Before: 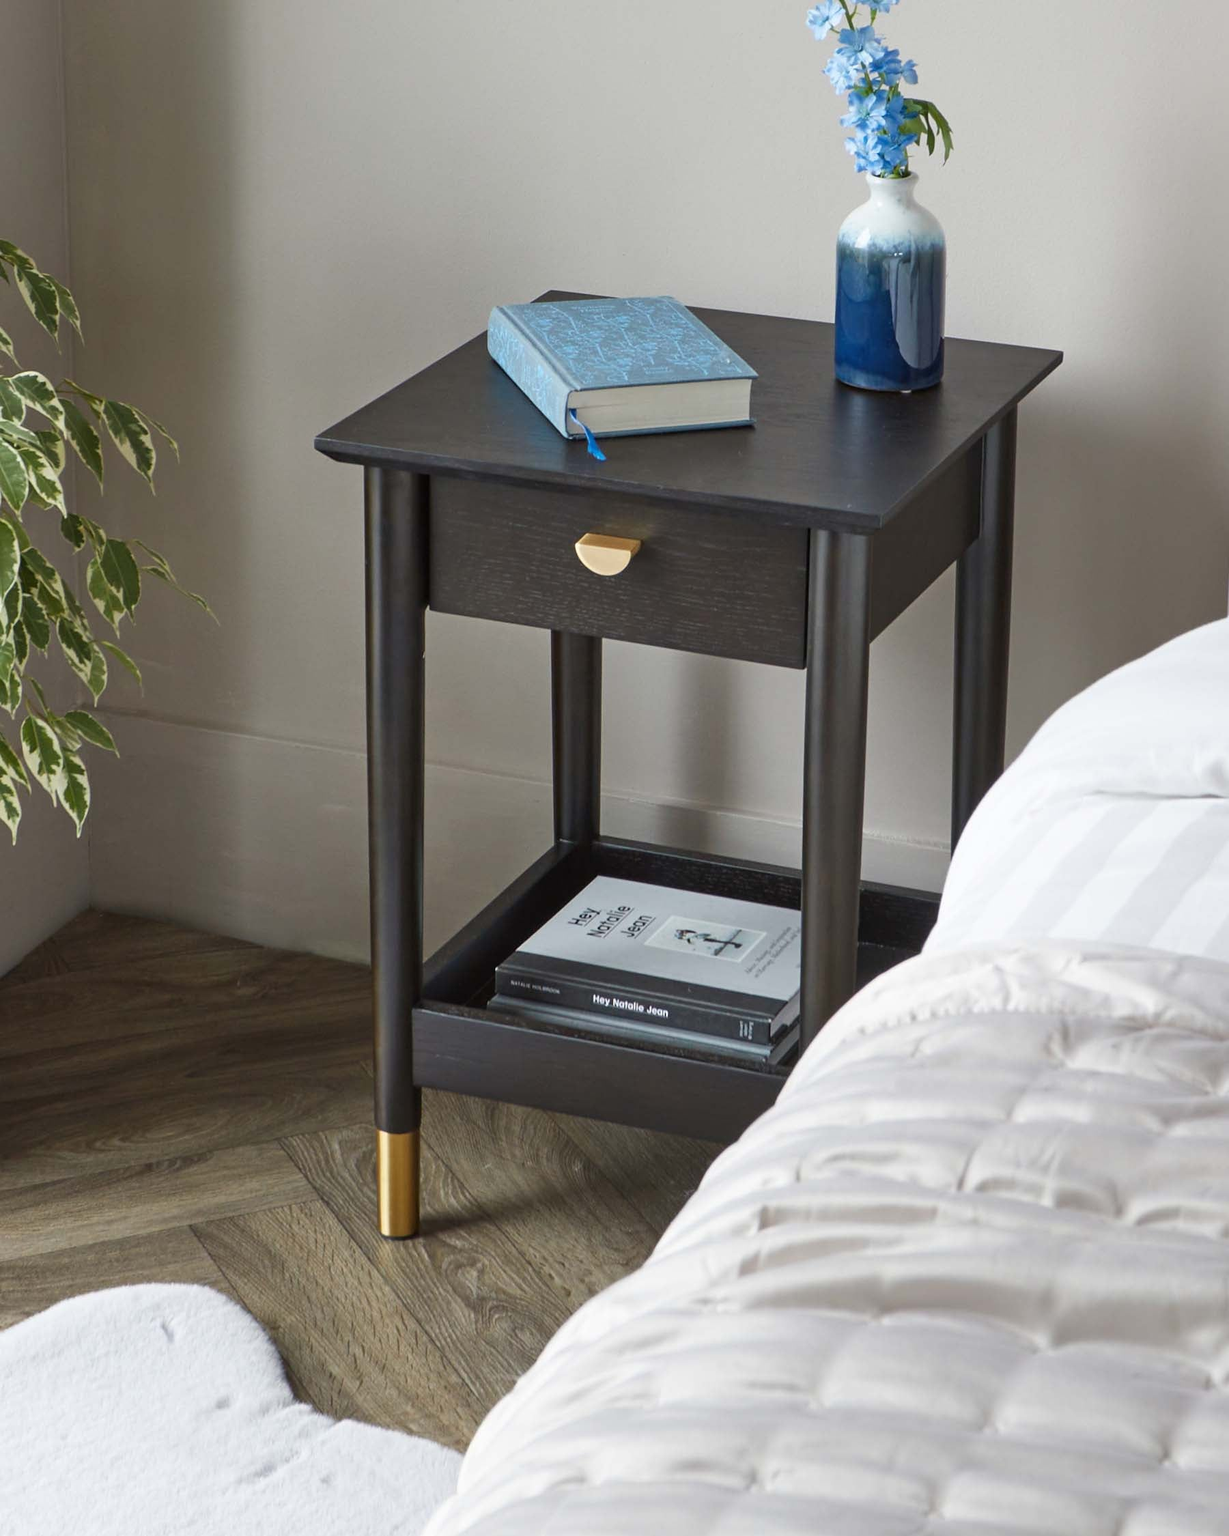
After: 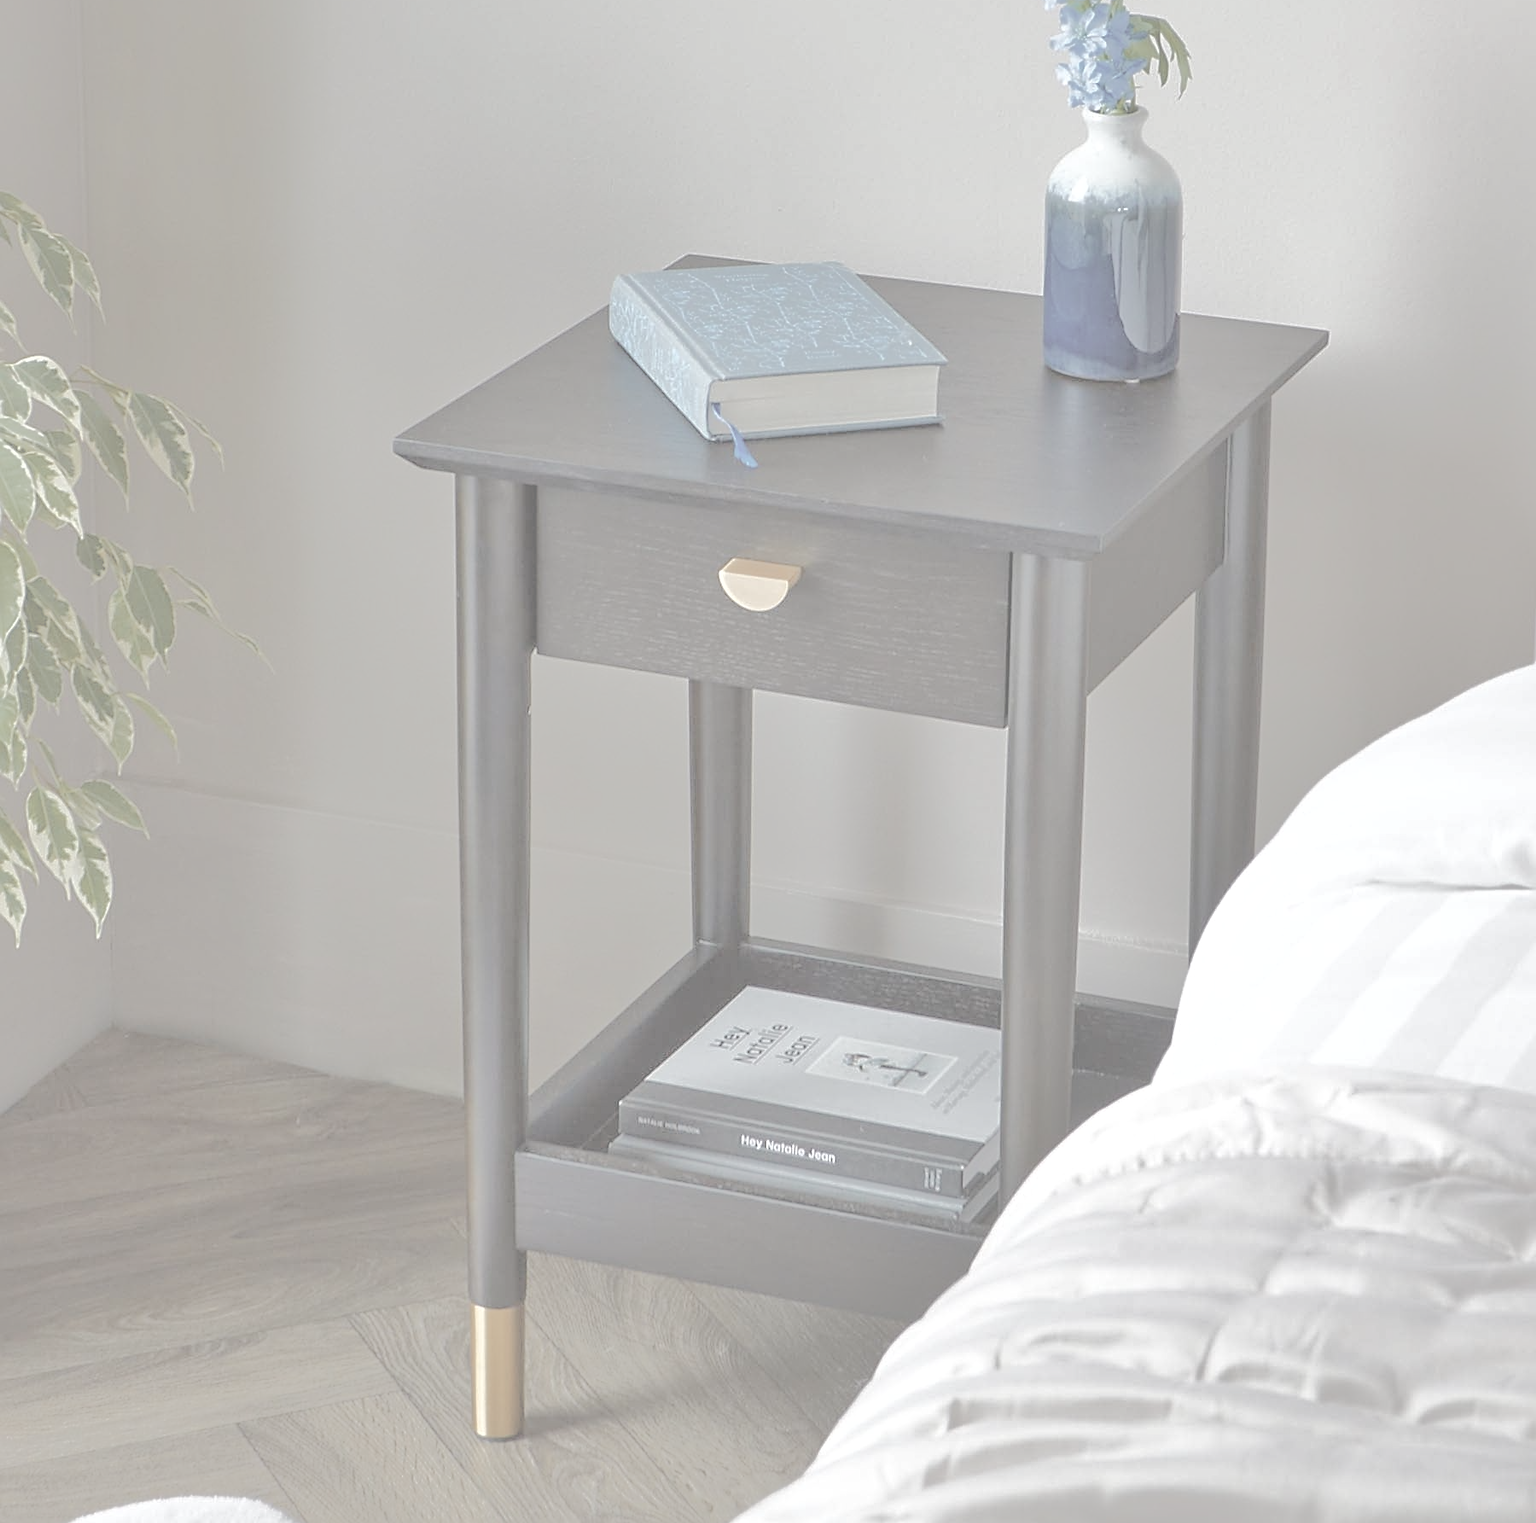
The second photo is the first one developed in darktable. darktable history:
crop and rotate: top 5.668%, bottom 14.965%
shadows and highlights: highlights color adjustment 0.647%
contrast brightness saturation: contrast -0.322, brightness 0.731, saturation -0.765
color balance rgb: linear chroma grading › global chroma 0.914%, perceptual saturation grading › global saturation 19.852%, global vibrance 9.329%
tone curve: curves: ch0 [(0, 0) (0.003, 0.232) (0.011, 0.232) (0.025, 0.232) (0.044, 0.233) (0.069, 0.234) (0.1, 0.237) (0.136, 0.247) (0.177, 0.258) (0.224, 0.283) (0.277, 0.332) (0.335, 0.401) (0.399, 0.483) (0.468, 0.56) (0.543, 0.637) (0.623, 0.706) (0.709, 0.764) (0.801, 0.816) (0.898, 0.859) (1, 1)], color space Lab, linked channels, preserve colors none
exposure: black level correction 0.001, exposure 1 EV, compensate exposure bias true, compensate highlight preservation false
sharpen: on, module defaults
